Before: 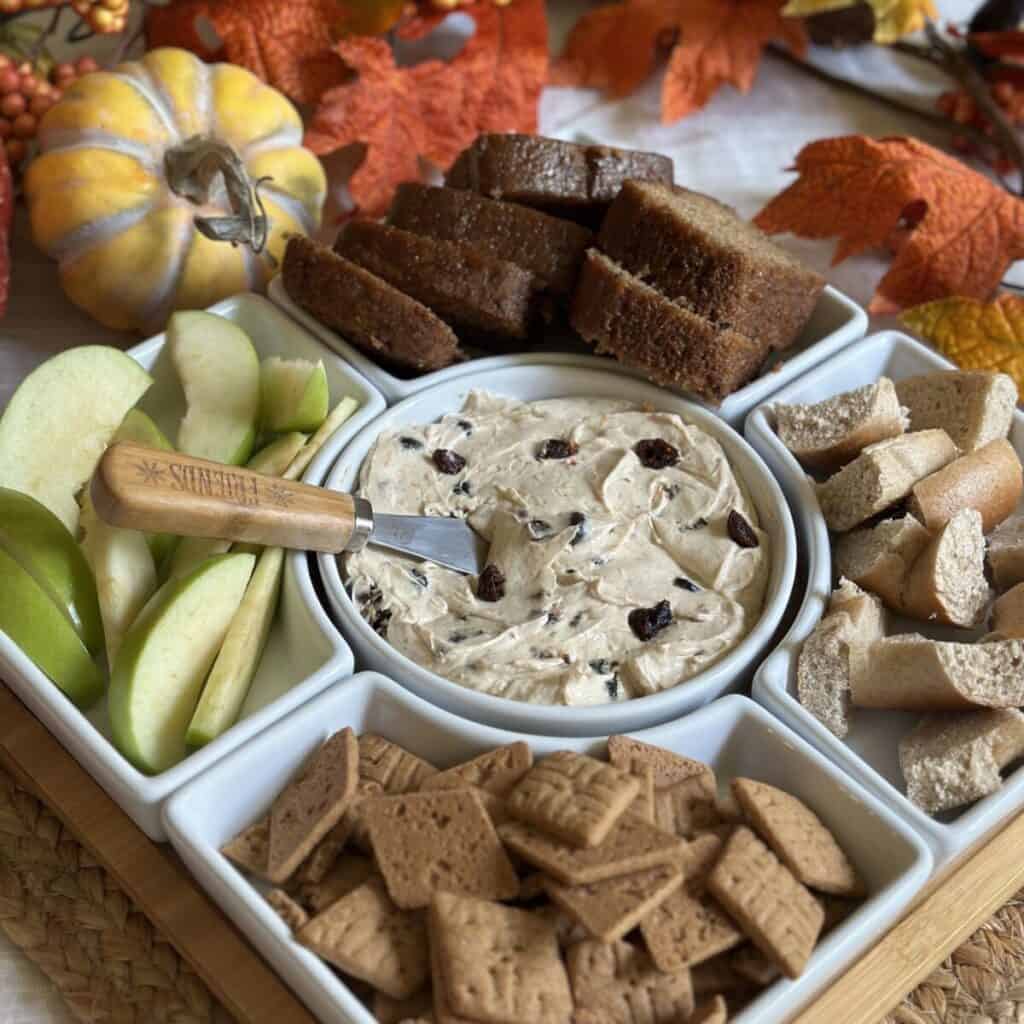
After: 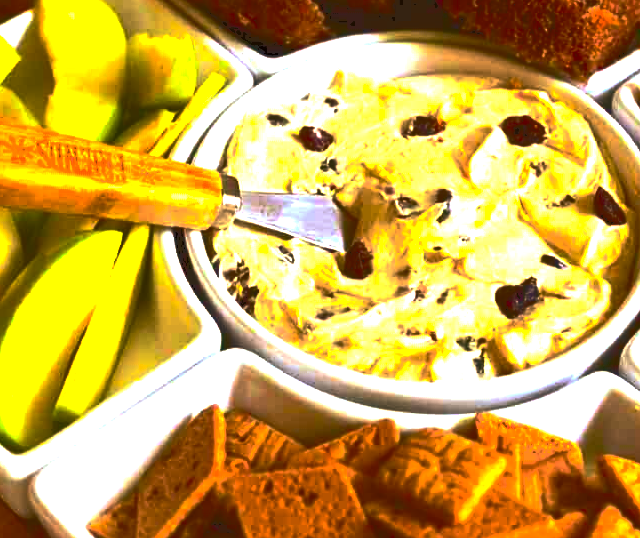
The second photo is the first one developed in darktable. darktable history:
color calibration: illuminant same as pipeline (D50), adaptation XYZ, x 0.346, y 0.358, temperature 5008.02 K
base curve: curves: ch0 [(0, 0) (0.826, 0.587) (1, 1)], preserve colors none
contrast brightness saturation: contrast 0.215, brightness -0.105, saturation 0.213
tone curve: curves: ch0 [(0, 0) (0.003, 0.156) (0.011, 0.156) (0.025, 0.157) (0.044, 0.164) (0.069, 0.172) (0.1, 0.181) (0.136, 0.191) (0.177, 0.214) (0.224, 0.245) (0.277, 0.285) (0.335, 0.333) (0.399, 0.387) (0.468, 0.471) (0.543, 0.556) (0.623, 0.648) (0.709, 0.734) (0.801, 0.809) (0.898, 0.891) (1, 1)], color space Lab, independent channels, preserve colors none
crop: left 13.028%, top 31.615%, right 24.47%, bottom 15.824%
color balance rgb: perceptual saturation grading › global saturation 34.917%, perceptual saturation grading › highlights -25.287%, perceptual saturation grading › shadows 50.085%
exposure: black level correction 0, exposure 1.599 EV, compensate highlight preservation false
color correction: highlights a* 18.24, highlights b* 34.8, shadows a* 1.1, shadows b* 6.53, saturation 1.01
